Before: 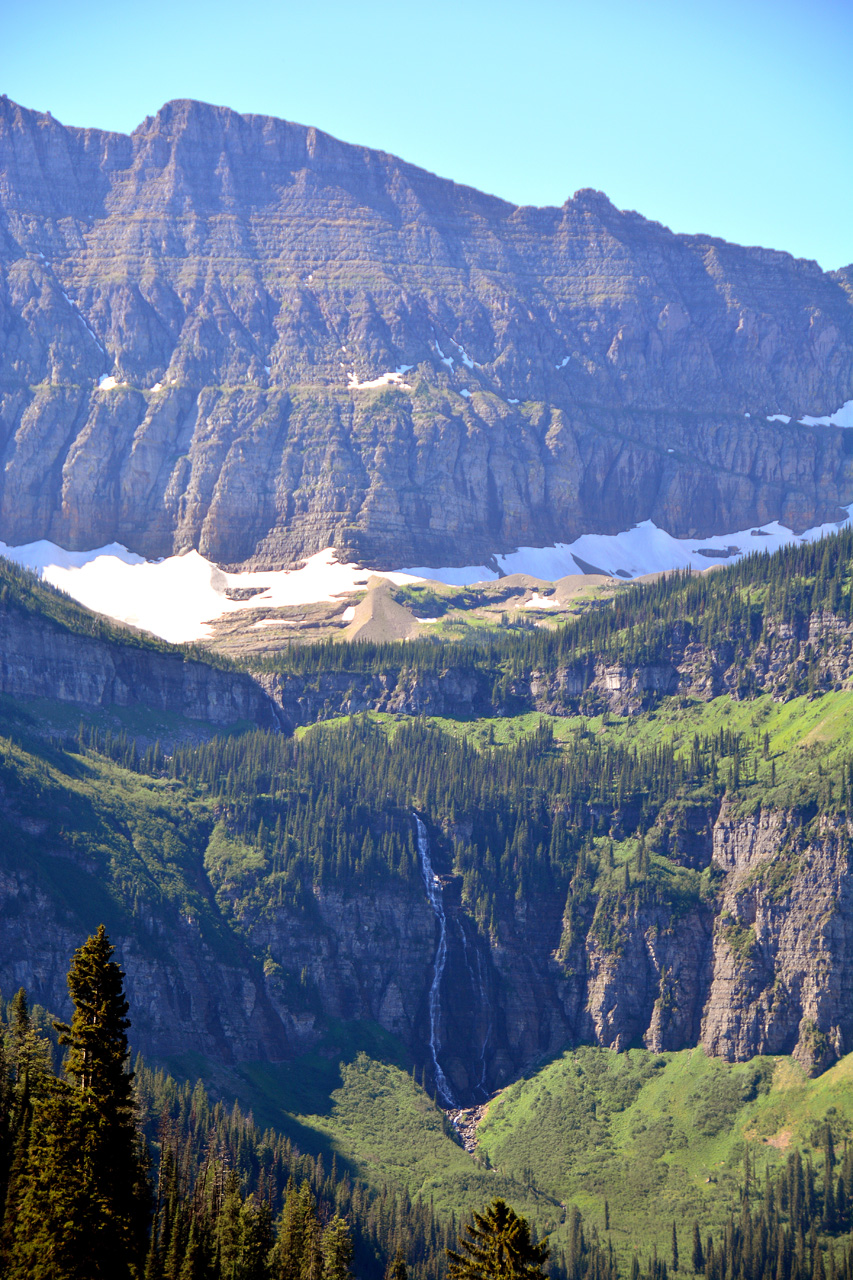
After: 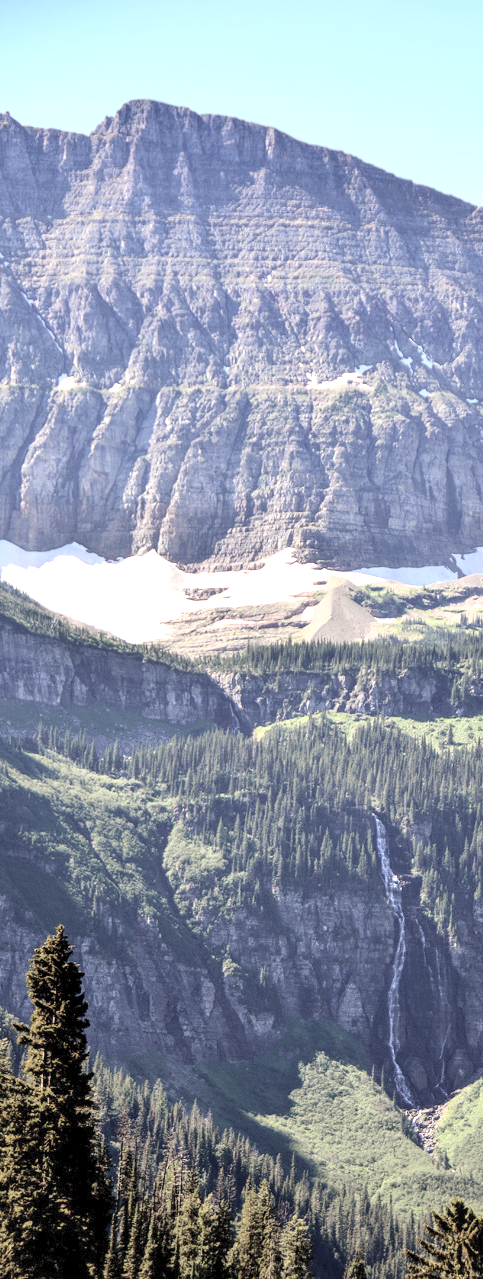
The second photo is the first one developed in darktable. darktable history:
shadows and highlights: soften with gaussian
contrast brightness saturation: brightness 0.182, saturation -0.501
crop: left 4.894%, right 38.383%
local contrast: detail 130%
base curve: curves: ch0 [(0, 0) (0.579, 0.807) (1, 1)]
color zones: curves: ch1 [(0.113, 0.438) (0.75, 0.5)]; ch2 [(0.12, 0.526) (0.75, 0.5)], mix -121.16%
tone curve: curves: ch0 [(0, 0) (0.003, 0.005) (0.011, 0.021) (0.025, 0.042) (0.044, 0.065) (0.069, 0.074) (0.1, 0.092) (0.136, 0.123) (0.177, 0.159) (0.224, 0.2) (0.277, 0.252) (0.335, 0.32) (0.399, 0.392) (0.468, 0.468) (0.543, 0.549) (0.623, 0.638) (0.709, 0.721) (0.801, 0.812) (0.898, 0.896) (1, 1)], color space Lab, independent channels, preserve colors none
